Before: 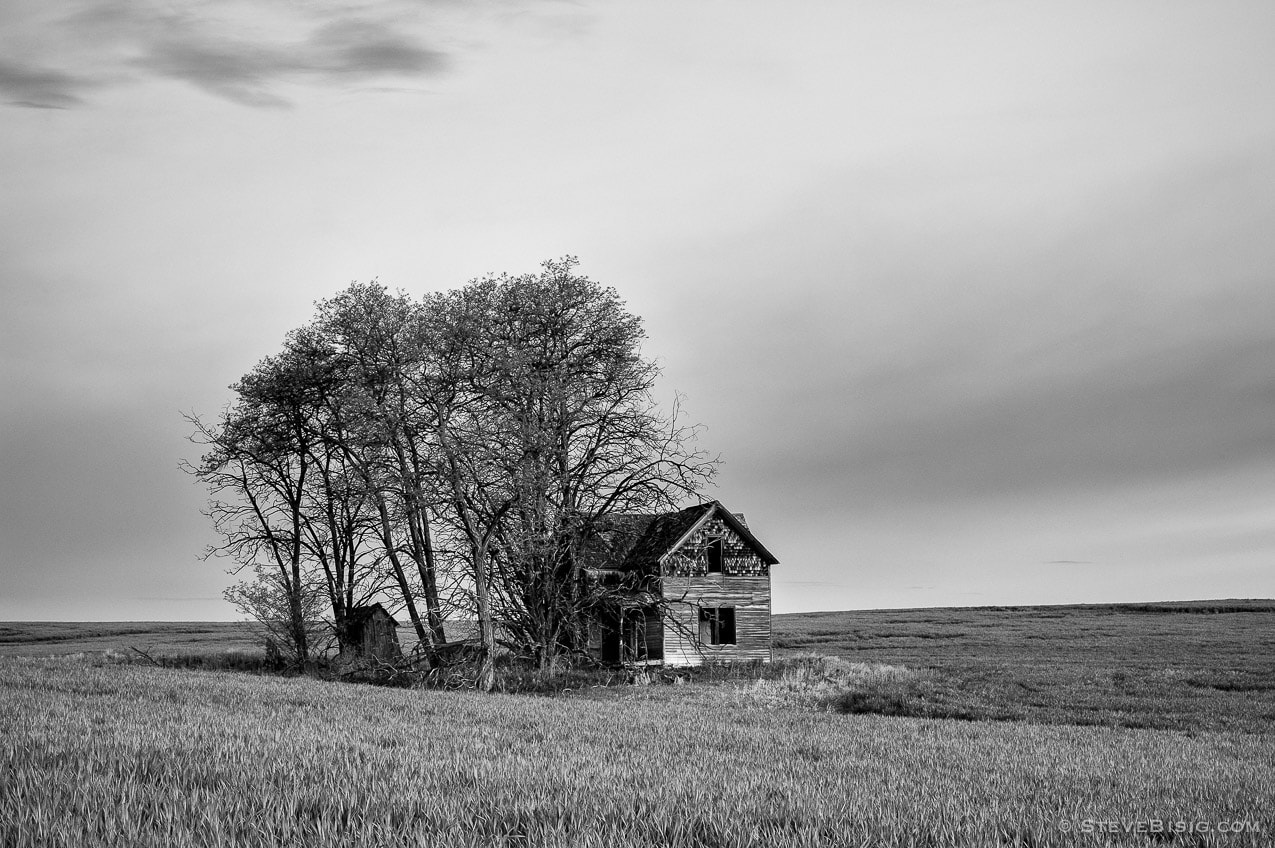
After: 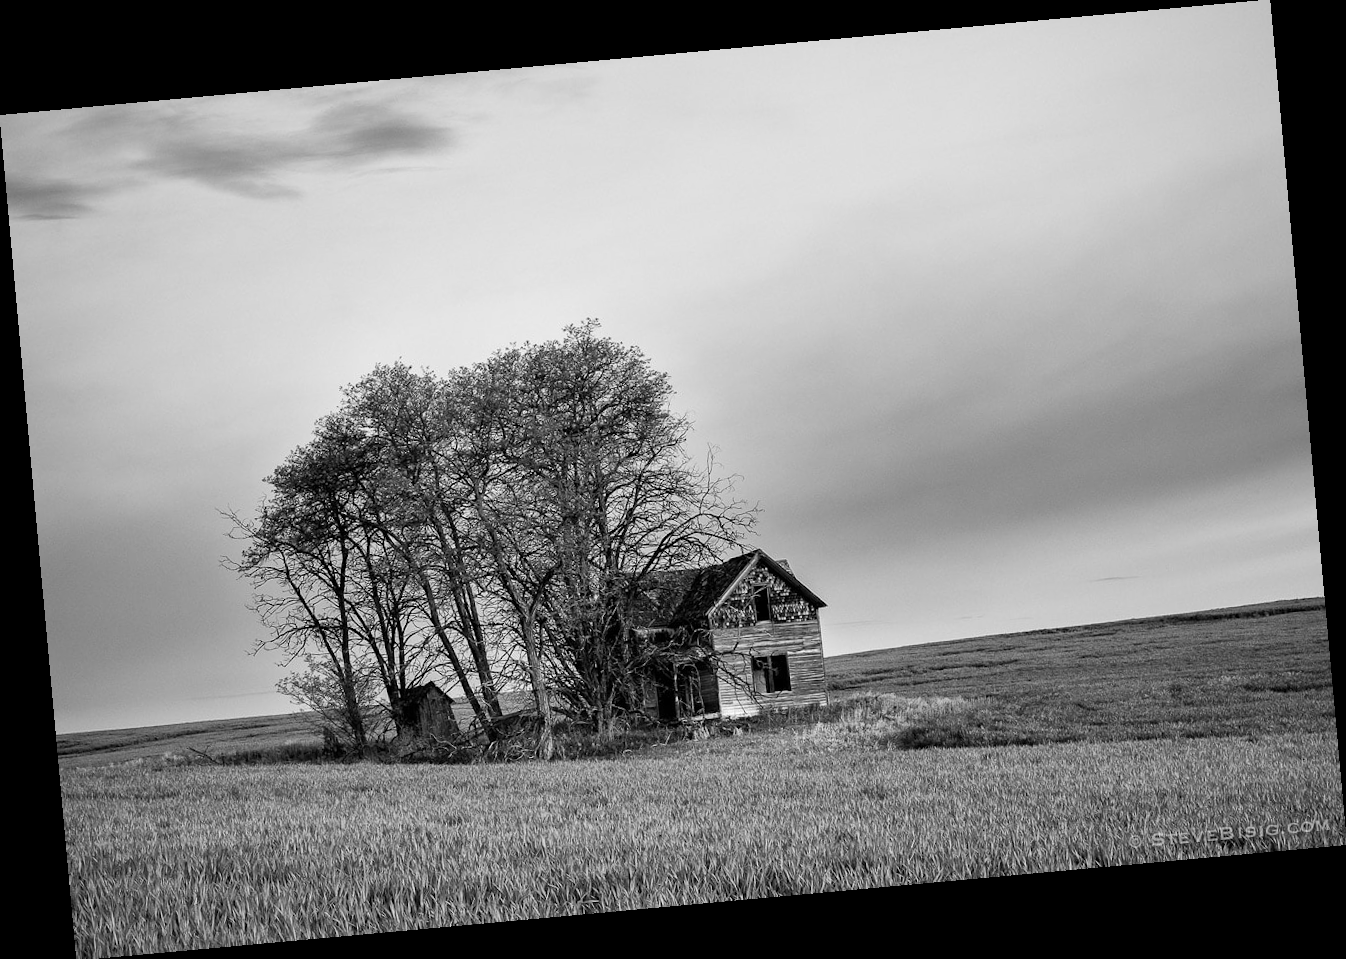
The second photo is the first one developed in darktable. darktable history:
monochrome: on, module defaults
rotate and perspective: rotation -5.2°, automatic cropping off
